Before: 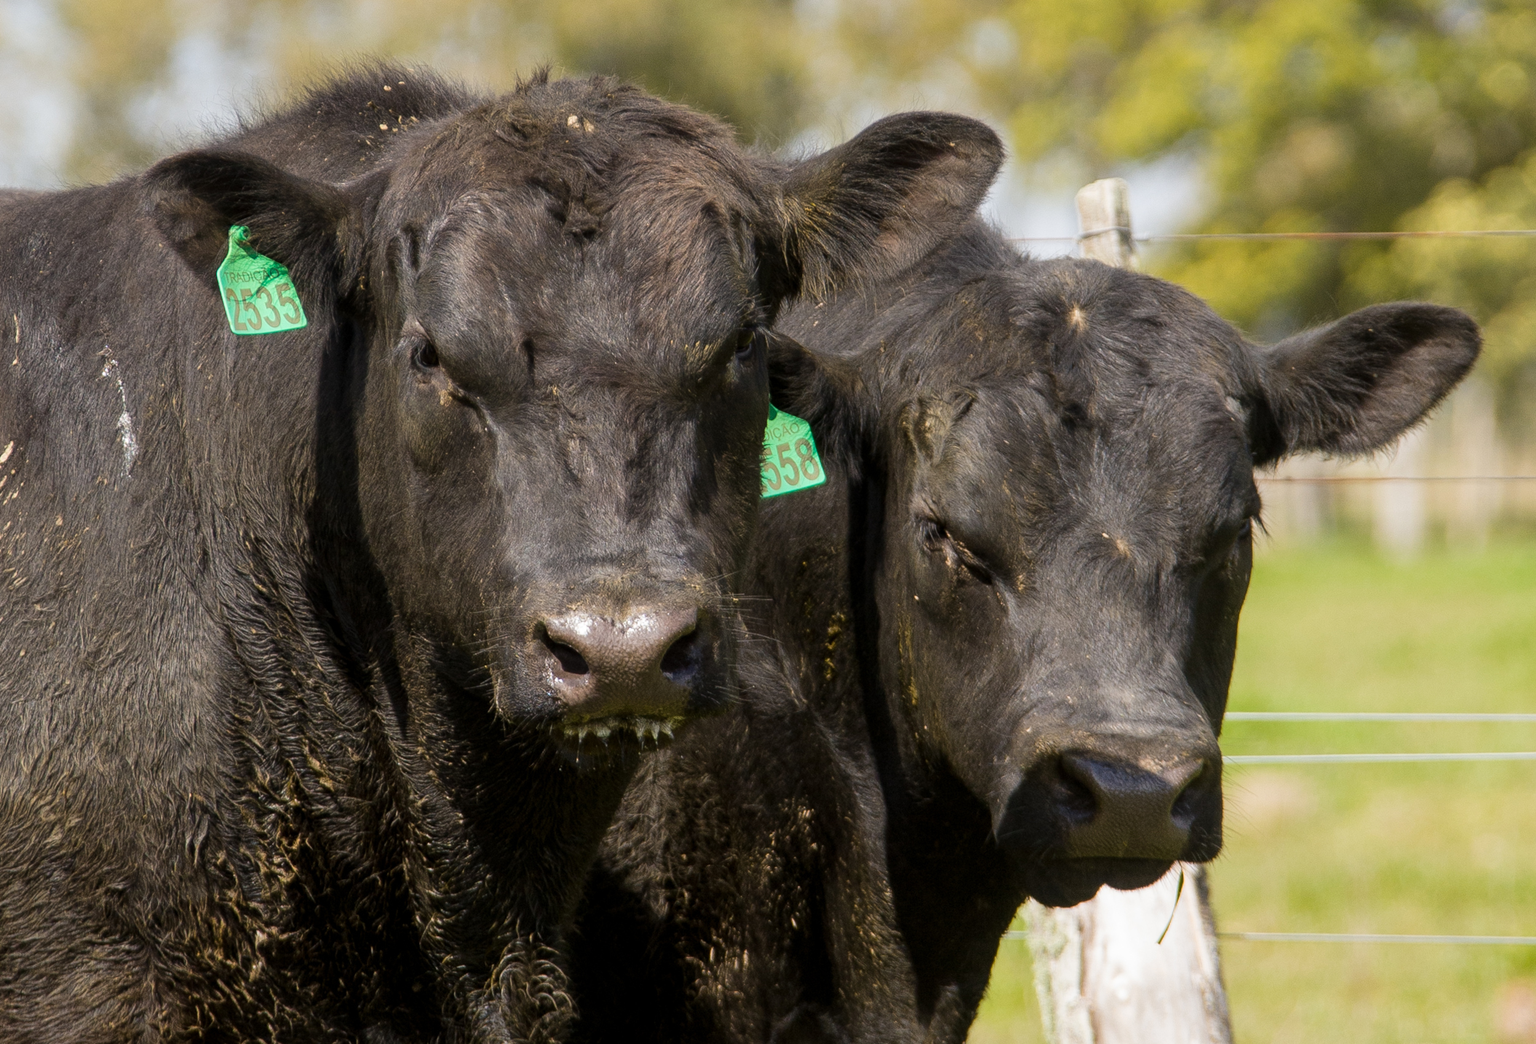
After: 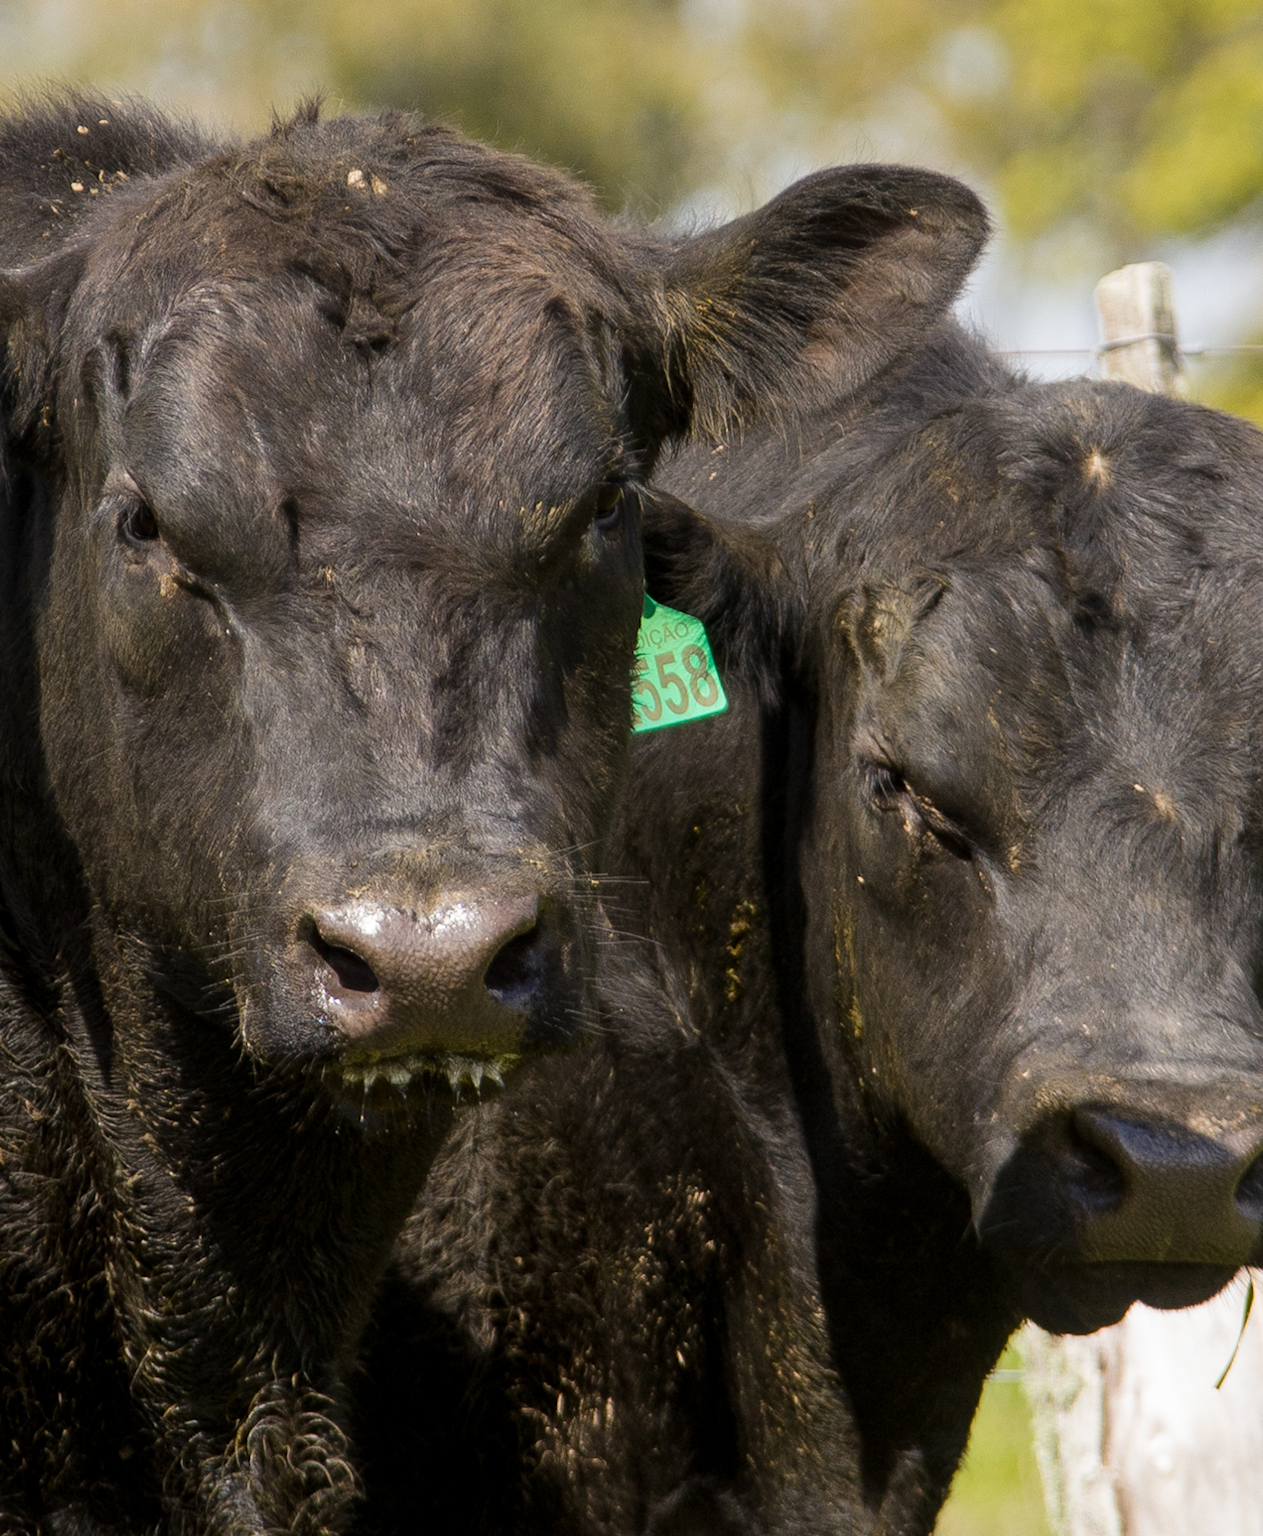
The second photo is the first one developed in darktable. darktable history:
base curve: curves: ch0 [(0, 0) (0.297, 0.298) (1, 1)], preserve colors none
crop: left 21.574%, right 22.486%
